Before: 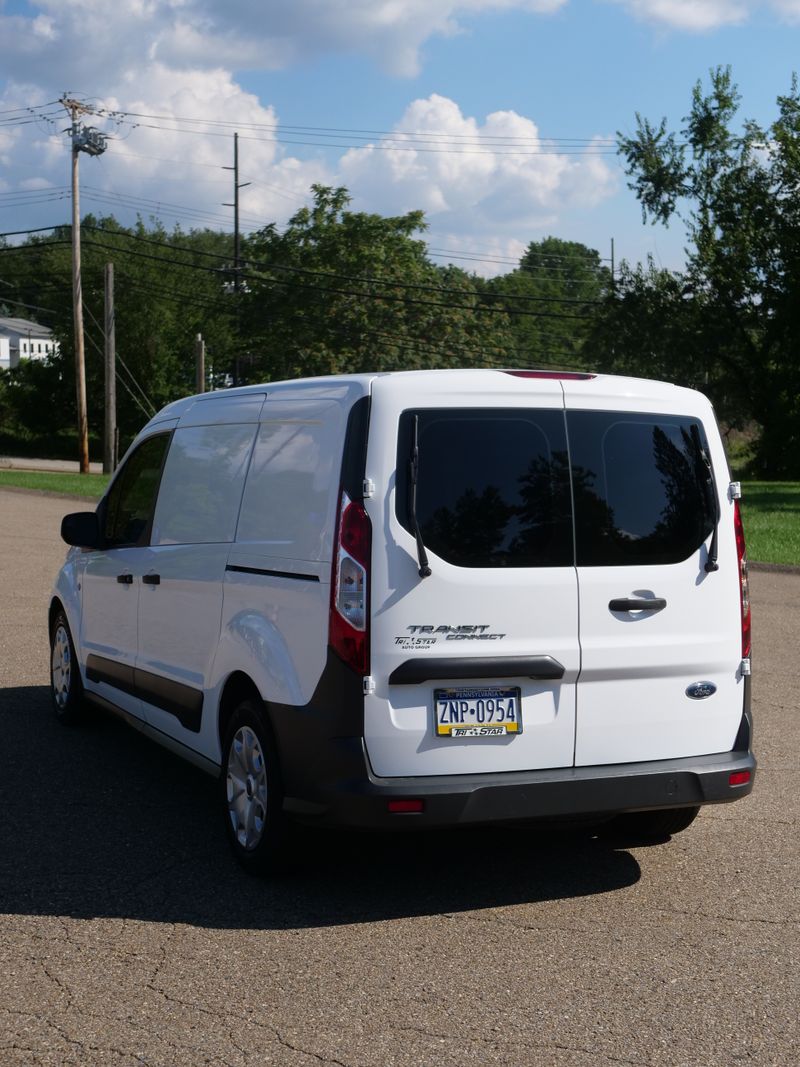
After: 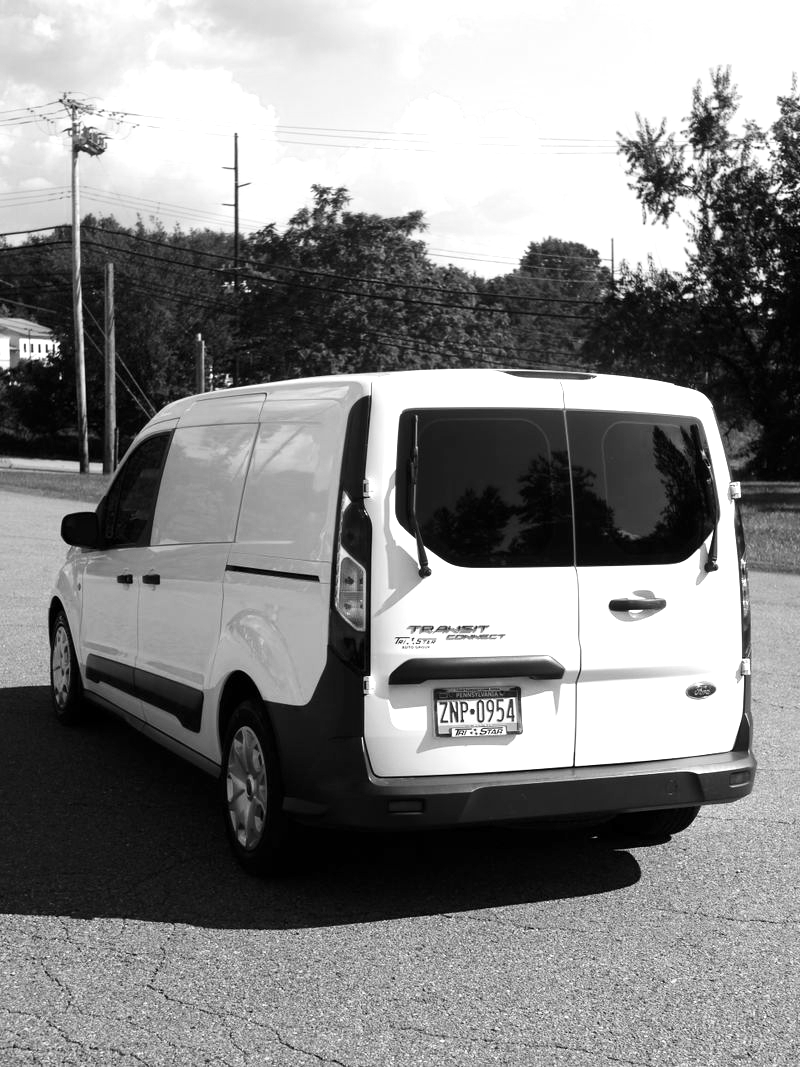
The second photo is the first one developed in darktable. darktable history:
color calibration: output gray [0.18, 0.41, 0.41, 0], illuminant as shot in camera, x 0.358, y 0.373, temperature 4628.91 K
contrast brightness saturation: contrast 0.137
exposure: black level correction 0.001, exposure 0.965 EV, compensate highlight preservation false
